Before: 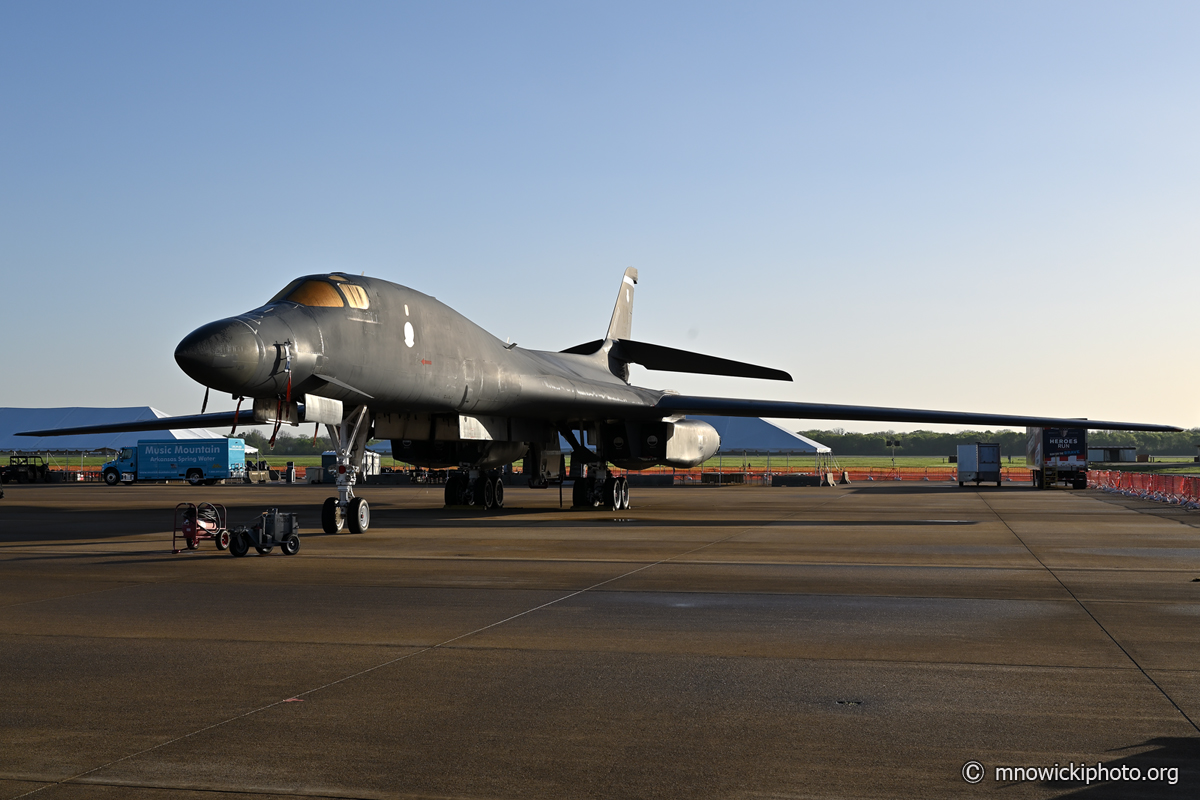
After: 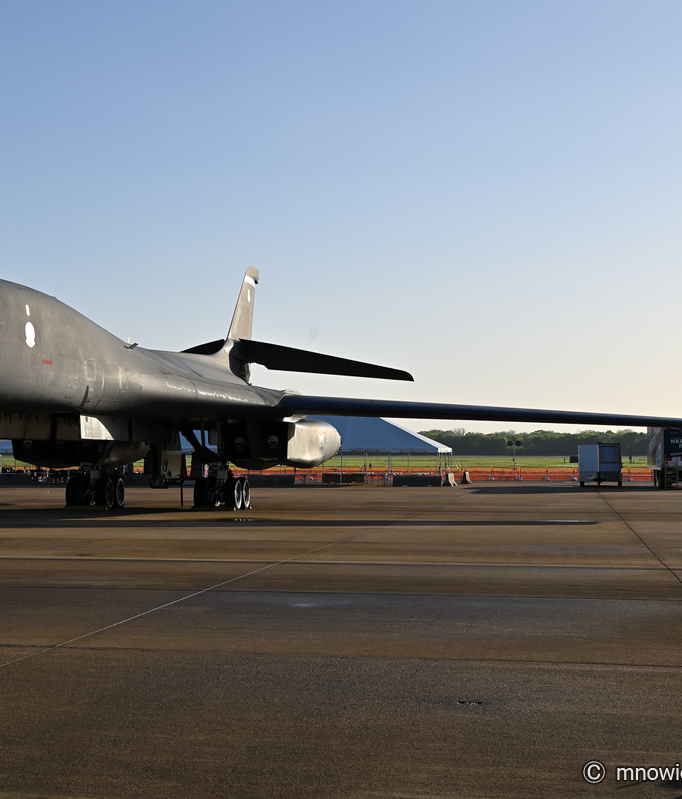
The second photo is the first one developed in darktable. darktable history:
crop: left 31.599%, top 0.004%, right 11.519%
